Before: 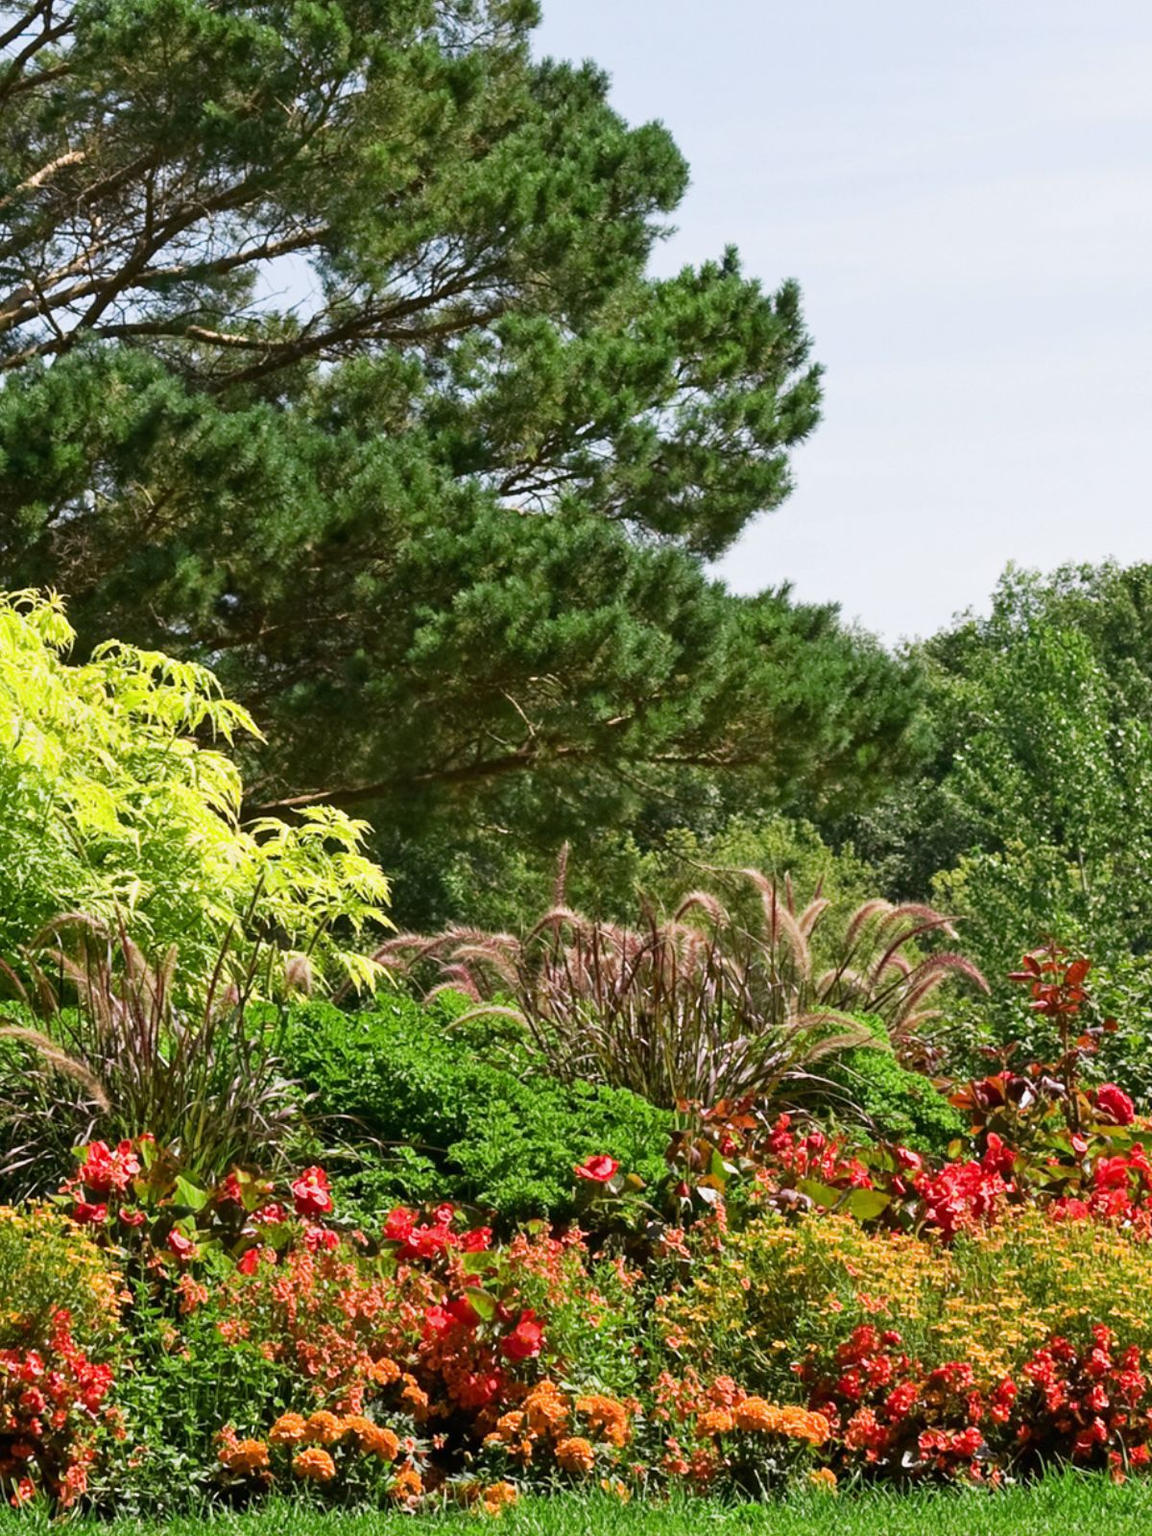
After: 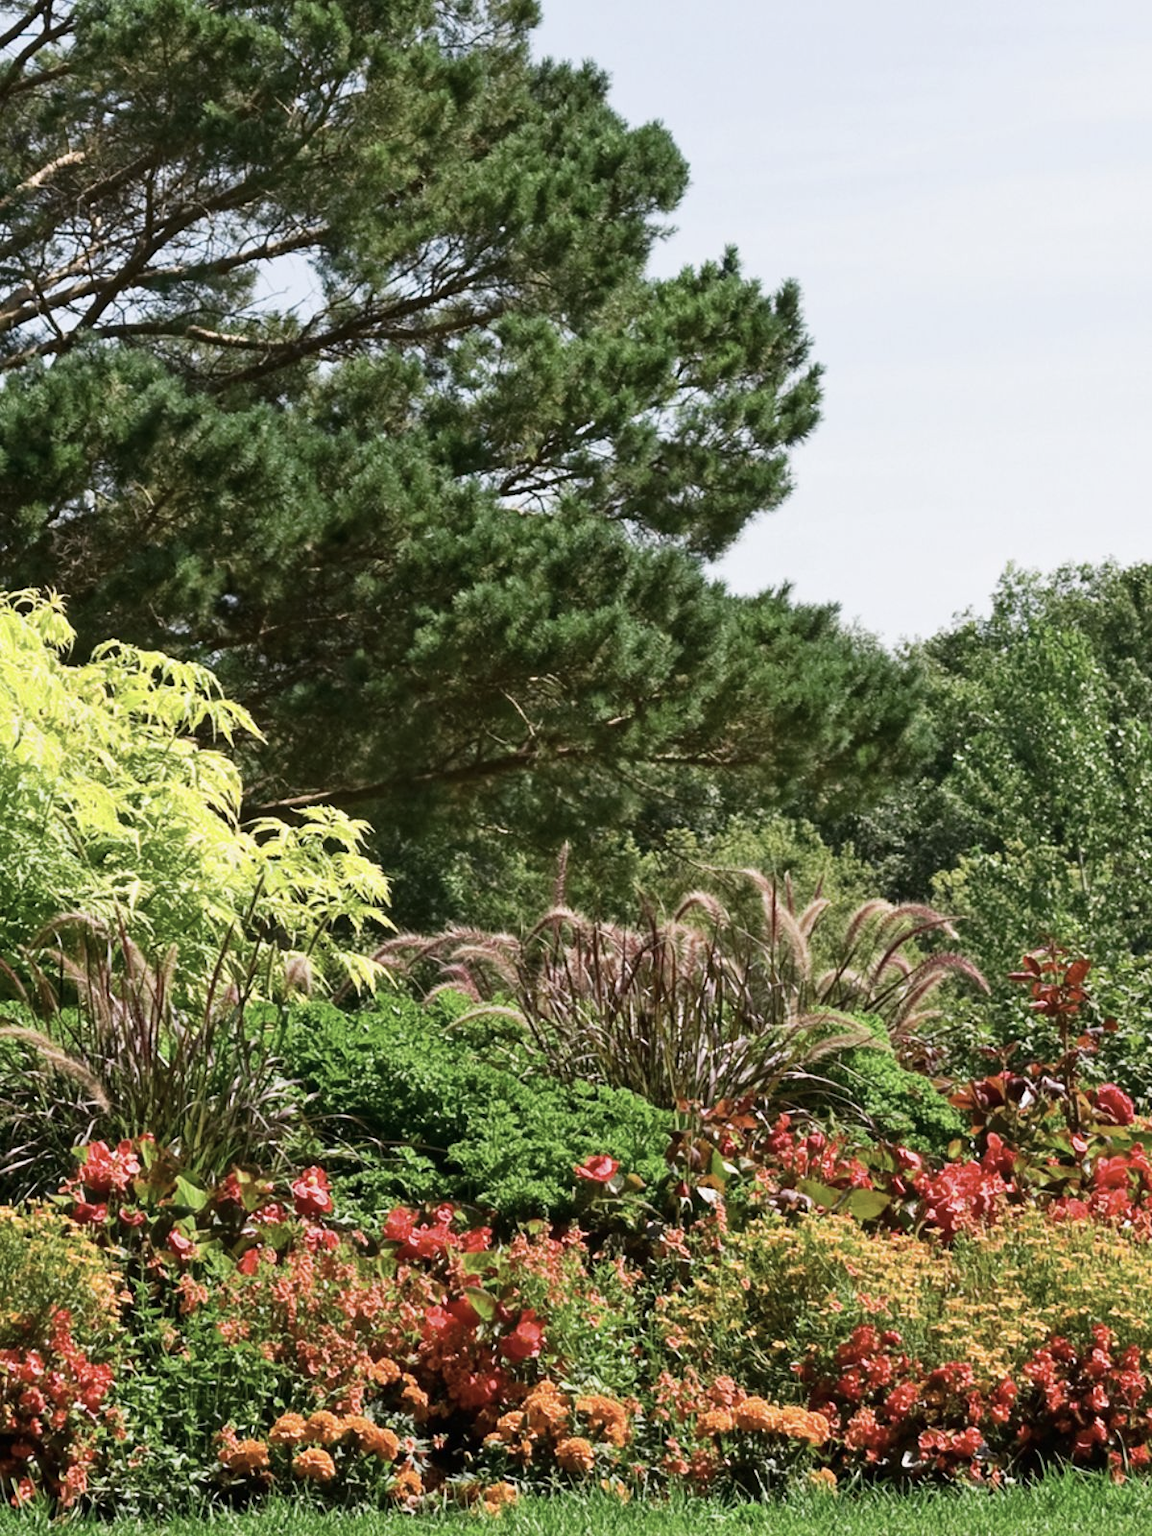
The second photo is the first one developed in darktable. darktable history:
contrast brightness saturation: contrast 0.1, saturation -0.285
